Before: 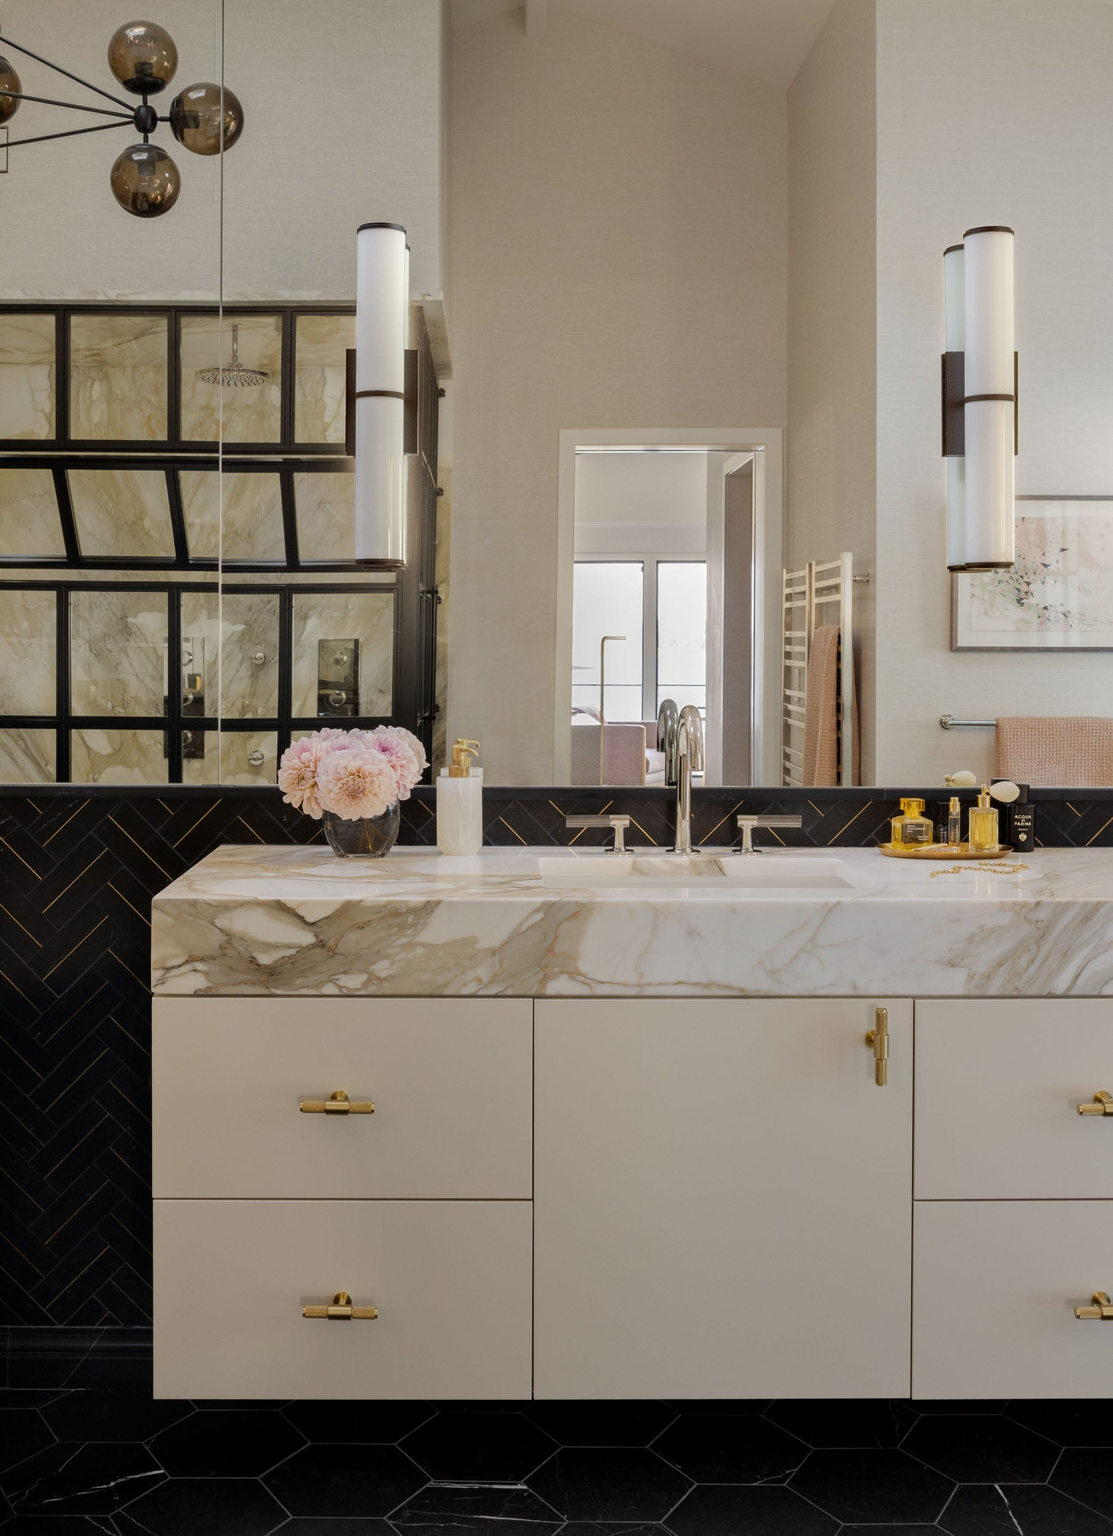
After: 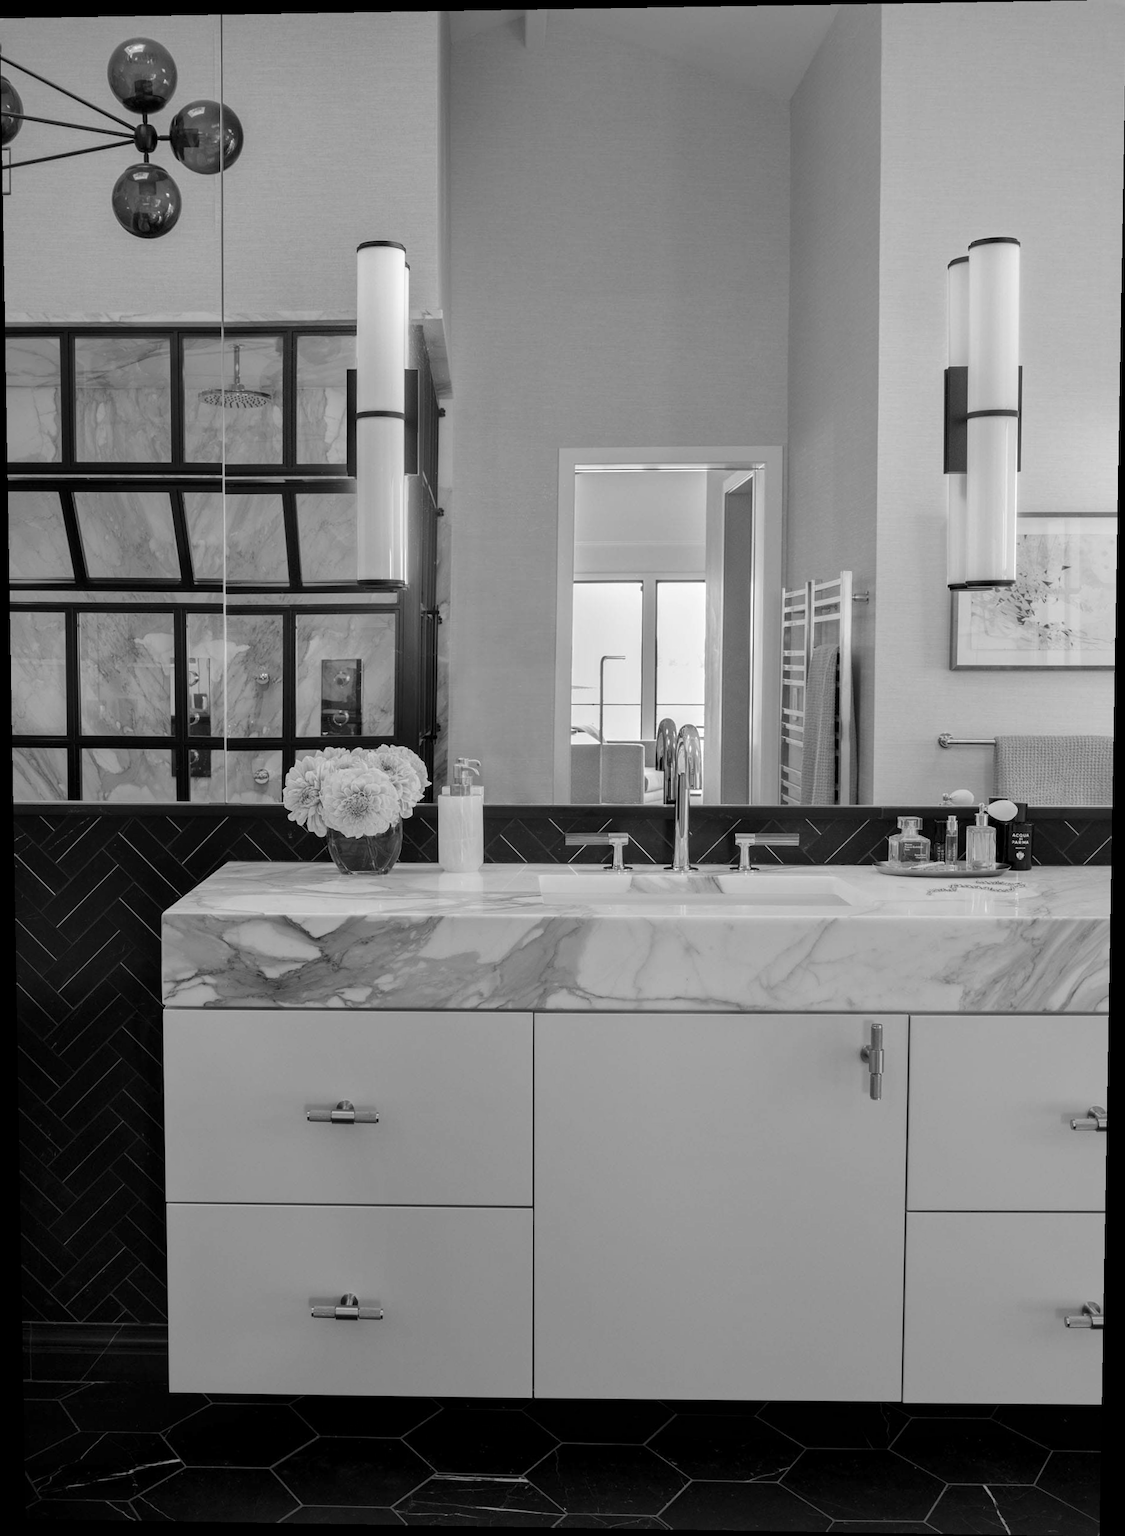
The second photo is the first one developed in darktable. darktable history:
tone equalizer: on, module defaults
color balance rgb: linear chroma grading › global chroma 15%, perceptual saturation grading › global saturation 30%
local contrast: mode bilateral grid, contrast 20, coarseness 50, detail 120%, midtone range 0.2
monochrome: on, module defaults
fill light: on, module defaults
rotate and perspective: lens shift (vertical) 0.048, lens shift (horizontal) -0.024, automatic cropping off
exposure: compensate highlight preservation false
